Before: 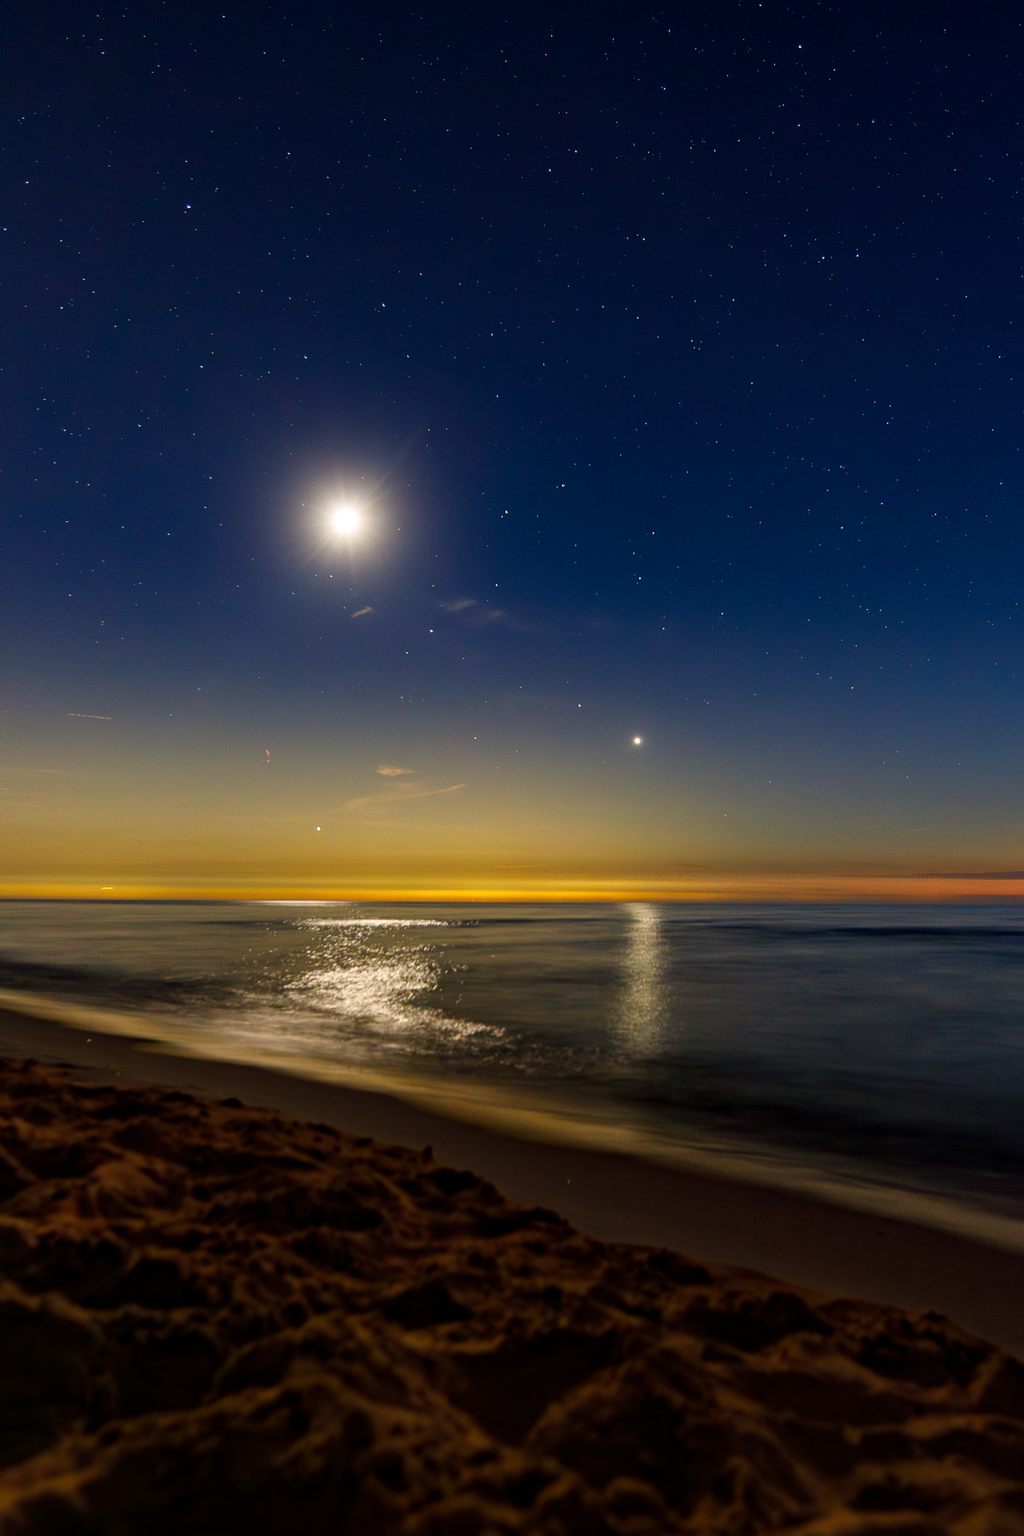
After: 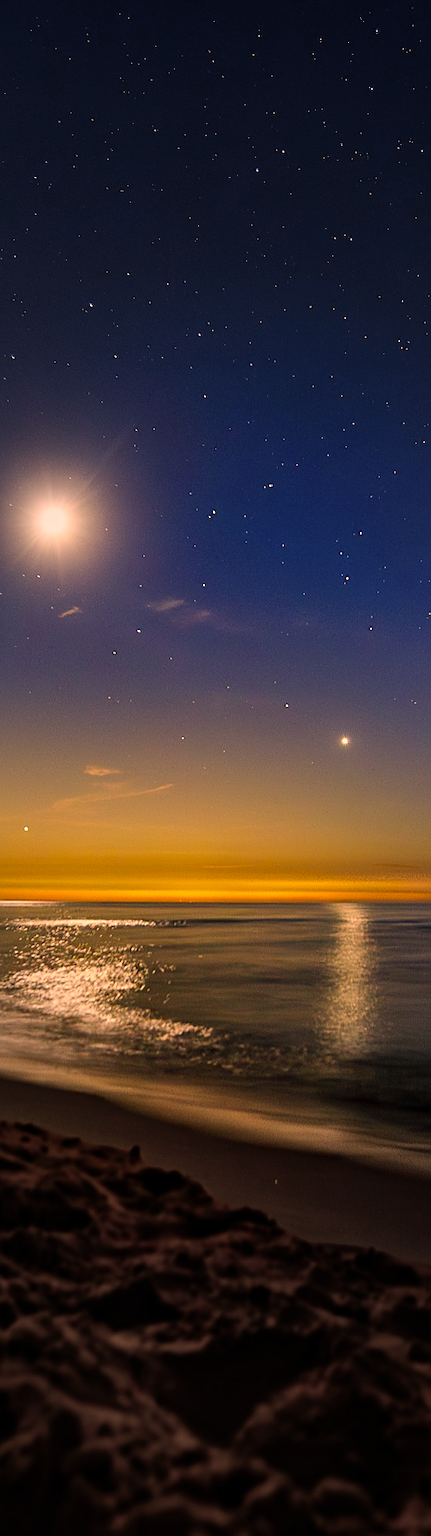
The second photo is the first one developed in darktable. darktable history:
crop: left 28.583%, right 29.231%
sharpen: on, module defaults
color correction: highlights a* 21.88, highlights b* 22.25
vignetting: fall-off start 31.28%, fall-off radius 34.64%, brightness -0.575
shadows and highlights: highlights 70.7, soften with gaussian
